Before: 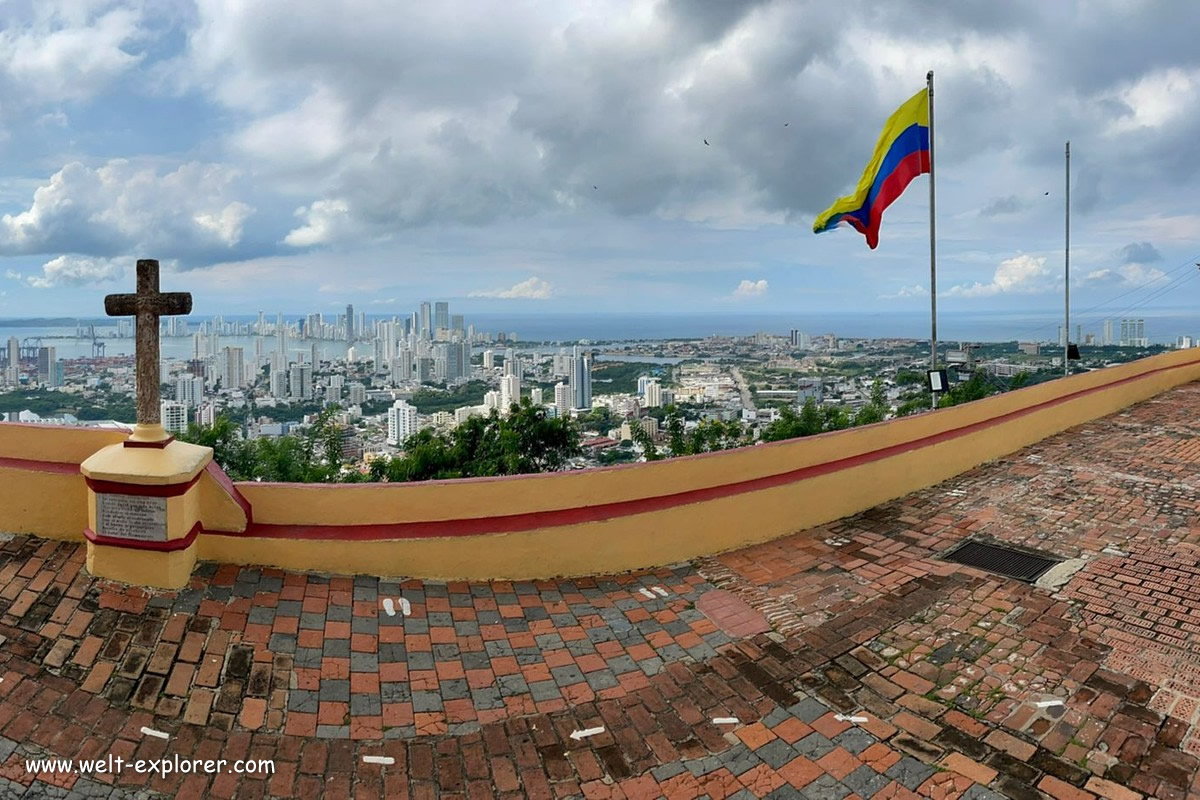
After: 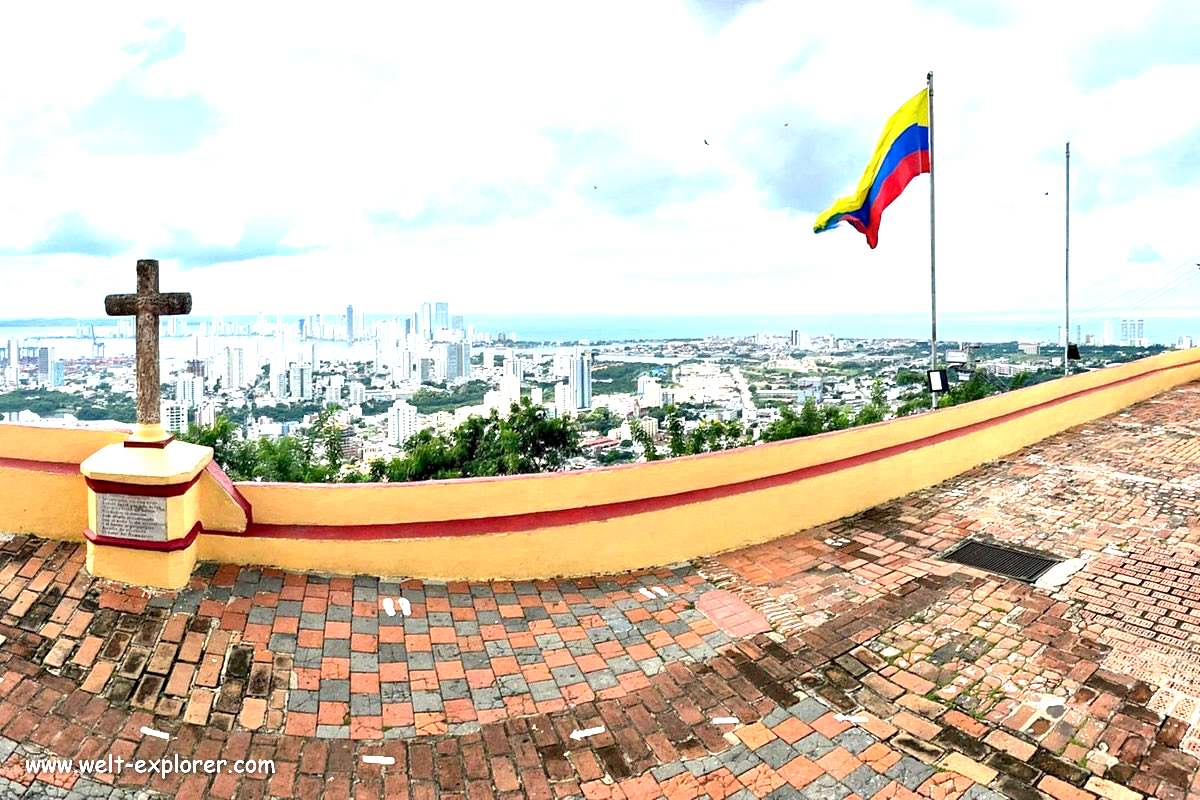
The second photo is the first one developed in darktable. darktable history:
contrast equalizer: y [[0.524, 0.538, 0.547, 0.548, 0.538, 0.524], [0.5 ×6], [0.5 ×6], [0 ×6], [0 ×6]]
exposure: black level correction 0, exposure 1.742 EV, compensate highlight preservation false
color balance rgb: perceptual saturation grading › global saturation 0.156%
